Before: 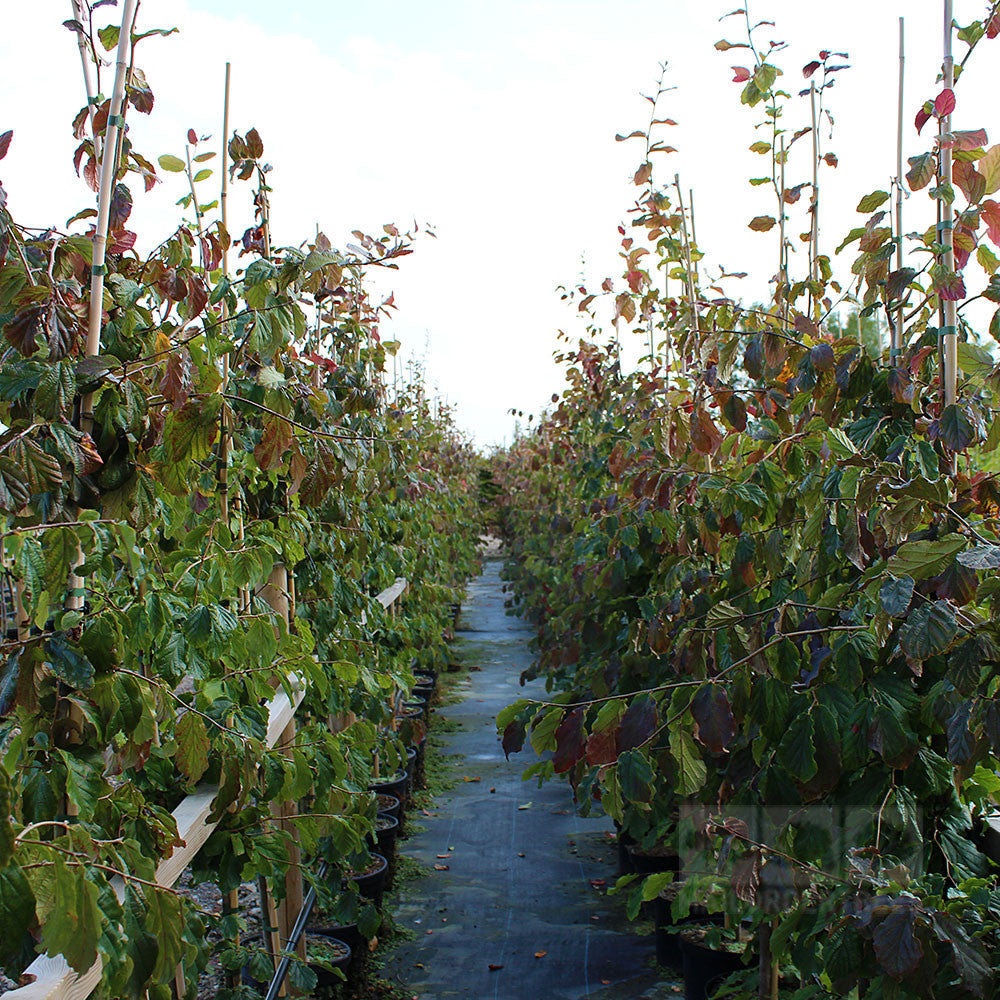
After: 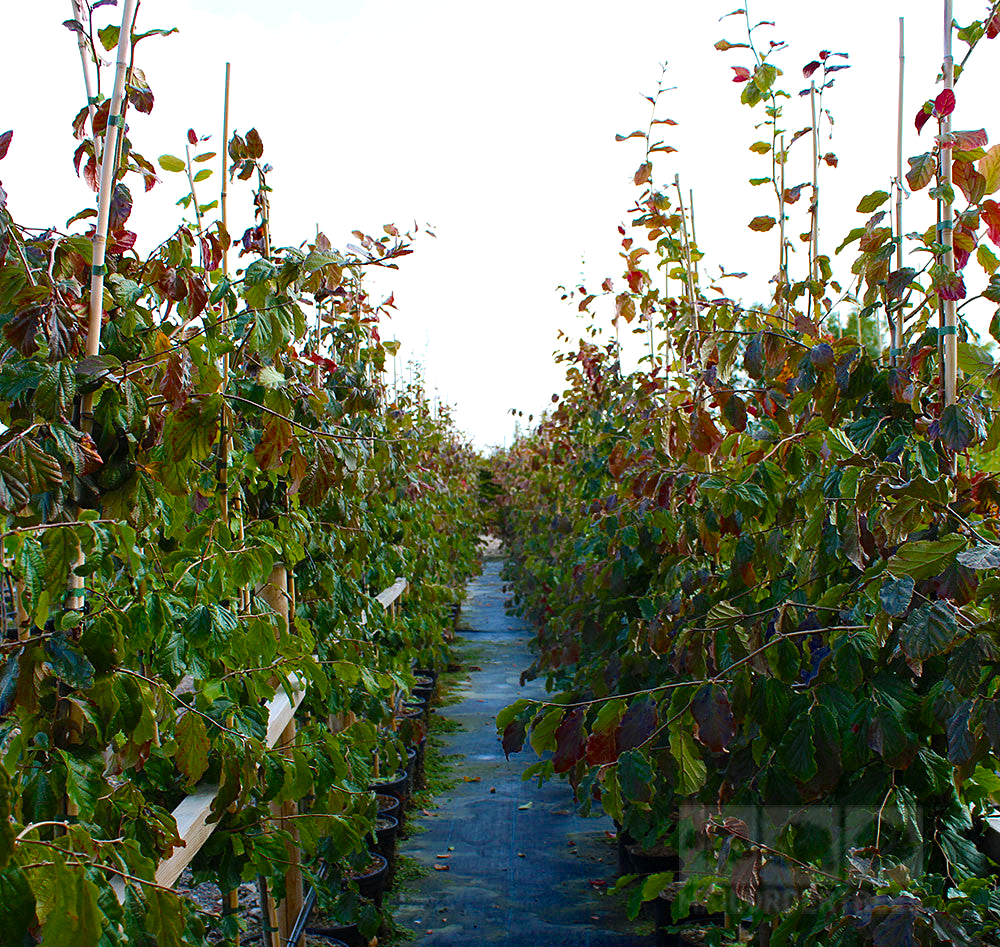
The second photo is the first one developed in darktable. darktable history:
color balance rgb: highlights gain › chroma 0.139%, highlights gain › hue 330.21°, perceptual saturation grading › global saturation 29.898%, perceptual brilliance grading › highlights 9.341%, perceptual brilliance grading › mid-tones 5.114%, saturation formula JzAzBz (2021)
crop and rotate: top 0.004%, bottom 5.249%
